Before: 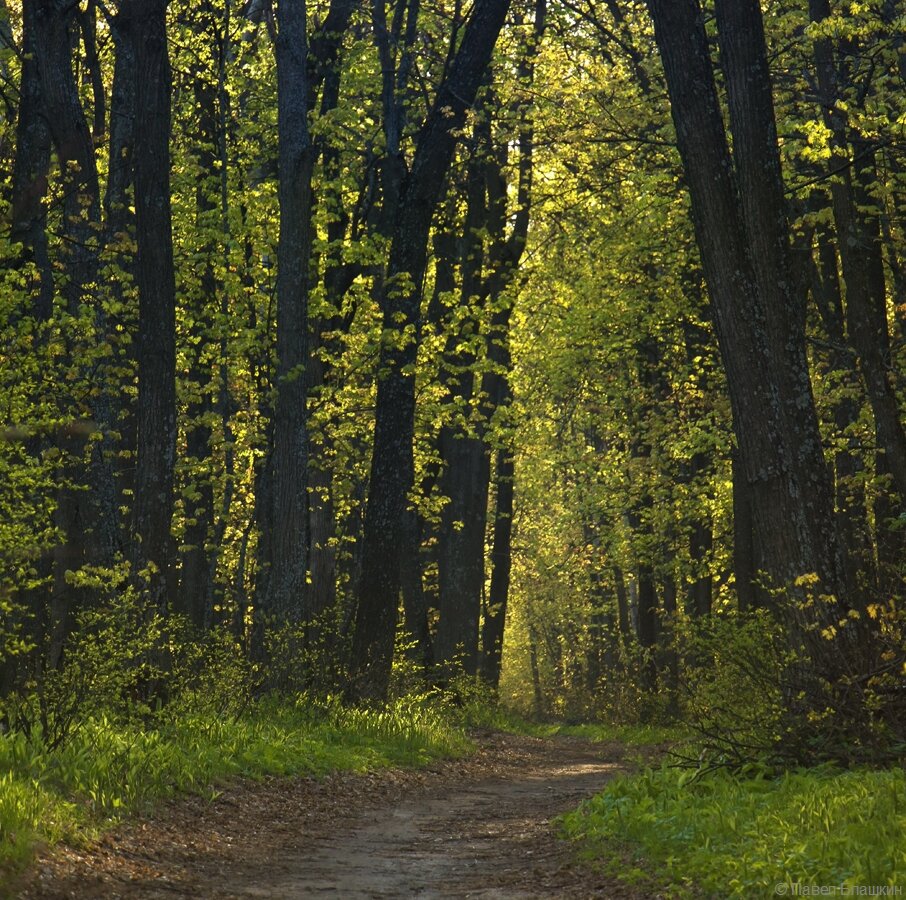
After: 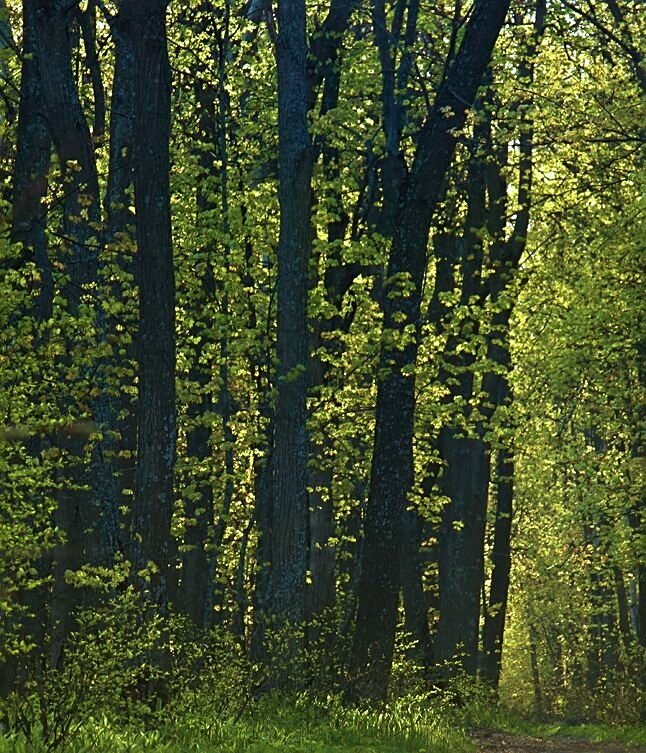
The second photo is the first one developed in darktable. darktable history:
color correction: highlights a* -10, highlights b* -9.78
exposure: compensate highlight preservation false
sharpen: on, module defaults
crop: right 28.612%, bottom 16.273%
velvia: strength 44.96%
